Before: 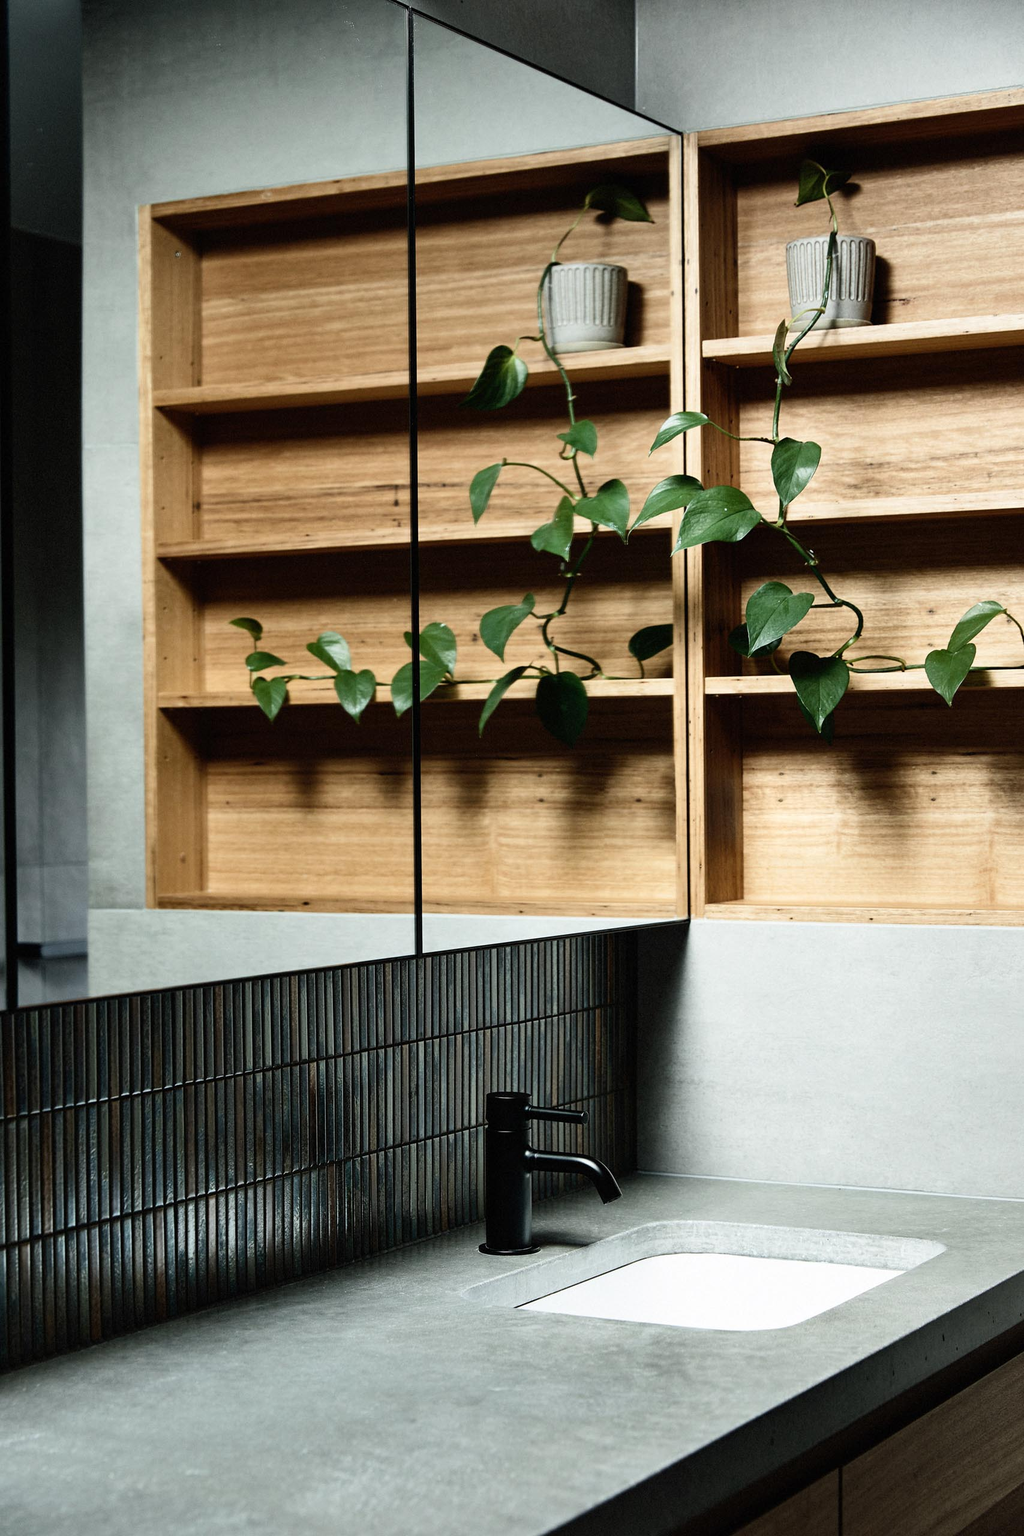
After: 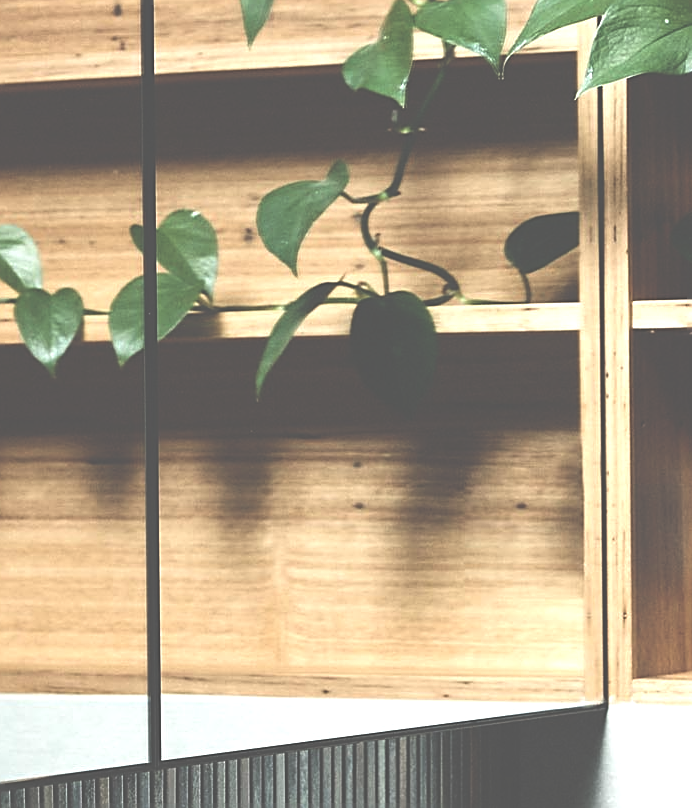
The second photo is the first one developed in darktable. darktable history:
exposure: black level correction -0.071, exposure 0.501 EV, compensate highlight preservation false
sharpen: on, module defaults
crop: left 31.815%, top 32.374%, right 27.611%, bottom 36.047%
